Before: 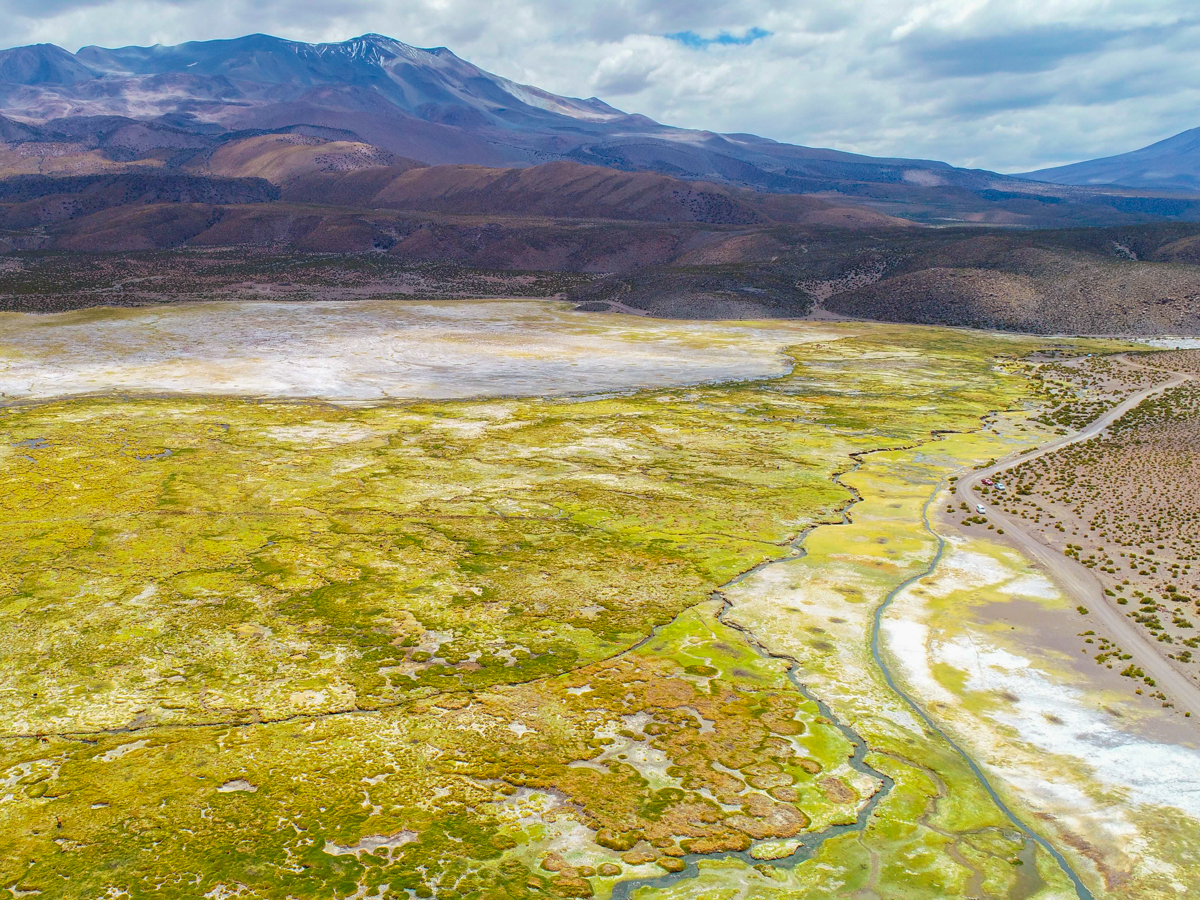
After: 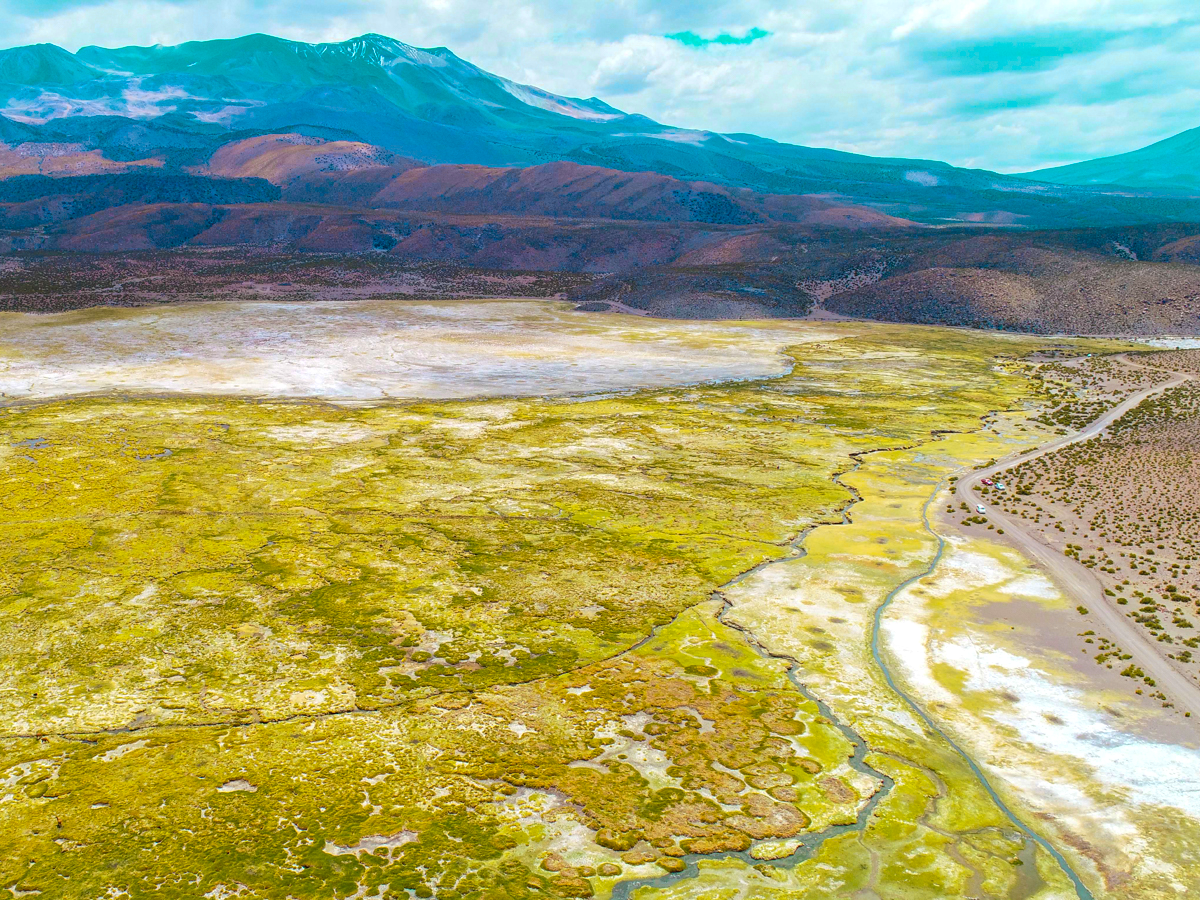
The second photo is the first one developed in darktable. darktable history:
exposure: exposure 0.127 EV, compensate highlight preservation false
color zones: curves: ch0 [(0.254, 0.492) (0.724, 0.62)]; ch1 [(0.25, 0.528) (0.719, 0.796)]; ch2 [(0, 0.472) (0.25, 0.5) (0.73, 0.184)]
